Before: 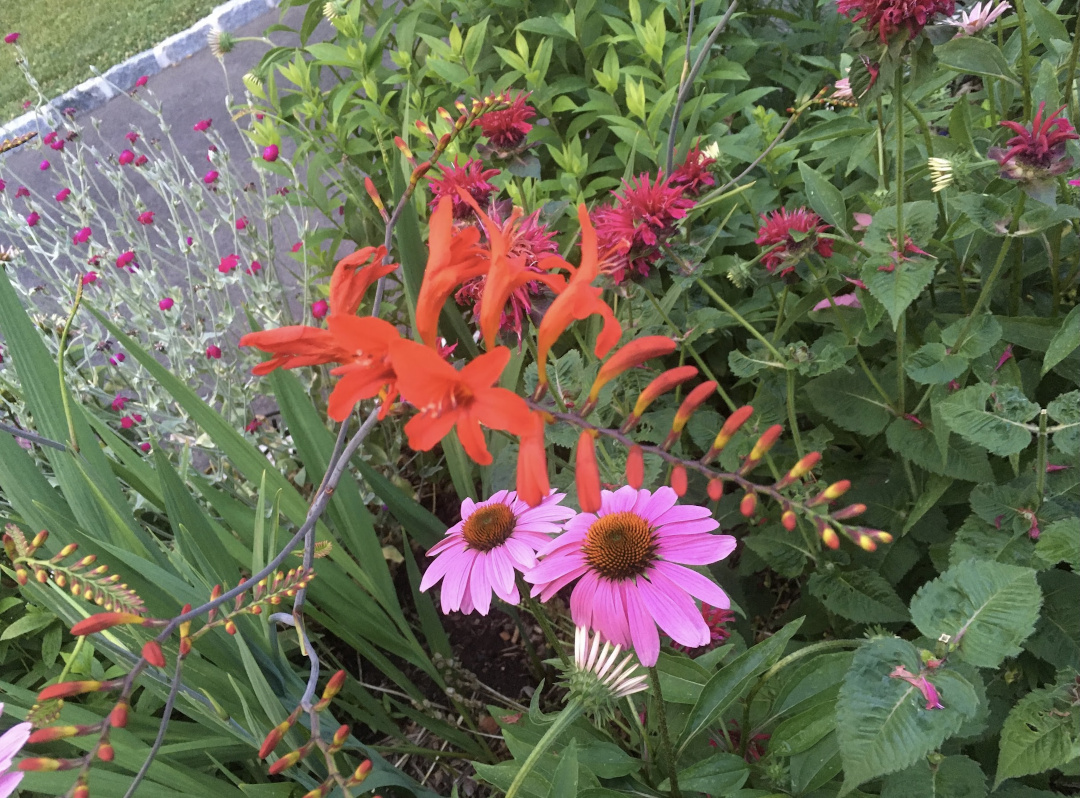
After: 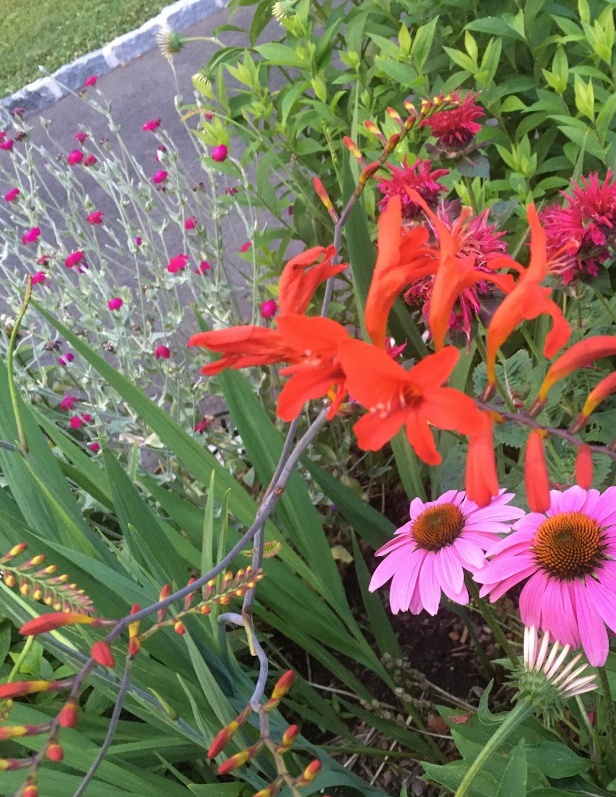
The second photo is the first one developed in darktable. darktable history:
crop: left 4.743%, right 38.197%
